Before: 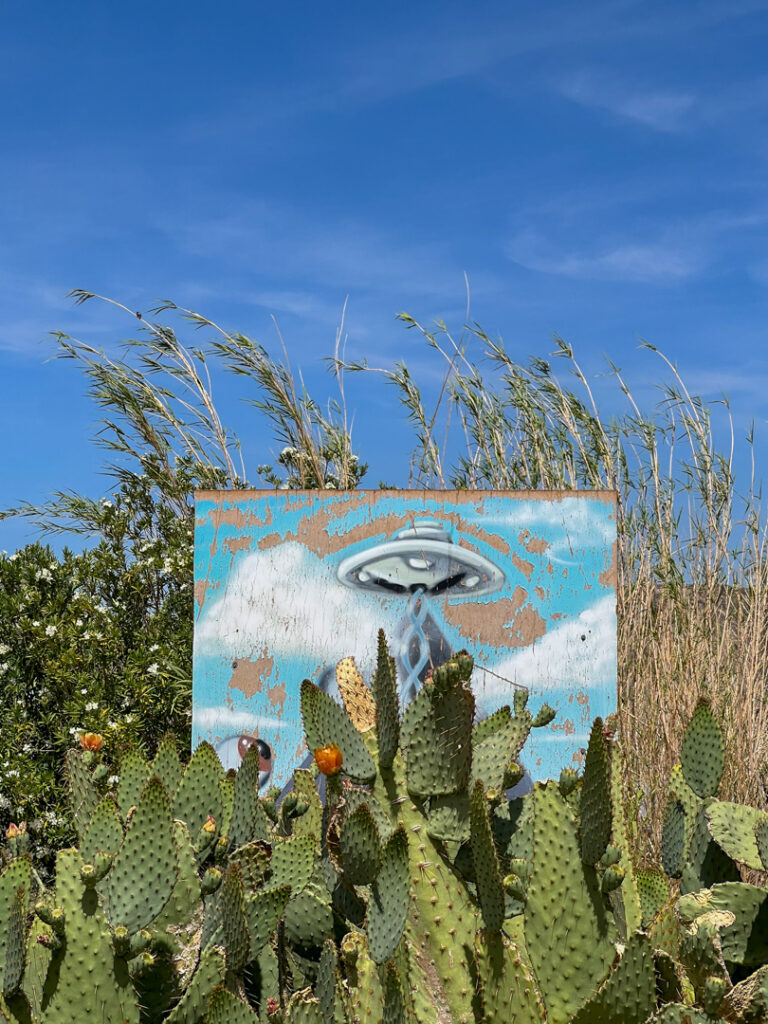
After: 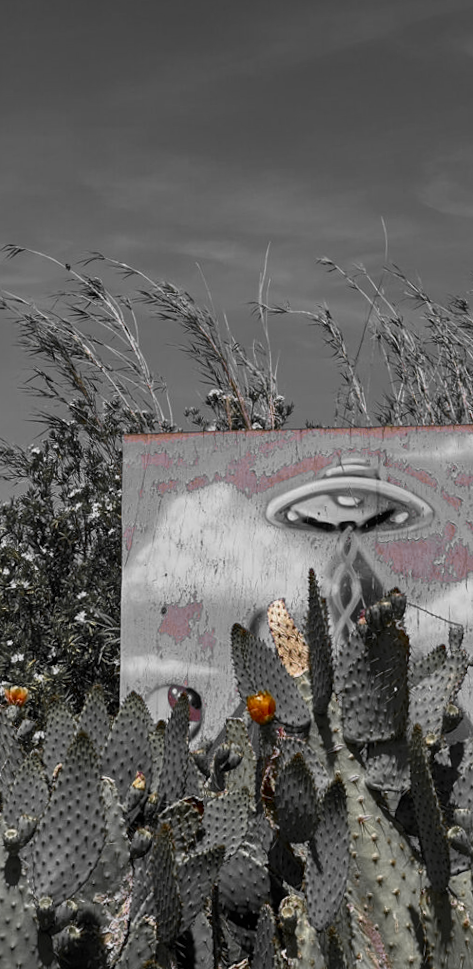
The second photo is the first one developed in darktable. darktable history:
color zones: curves: ch0 [(0, 0.447) (0.184, 0.543) (0.323, 0.476) (0.429, 0.445) (0.571, 0.443) (0.714, 0.451) (0.857, 0.452) (1, 0.447)]; ch1 [(0, 0.464) (0.176, 0.46) (0.287, 0.177) (0.429, 0.002) (0.571, 0) (0.714, 0) (0.857, 0) (1, 0.464)], mix 20%
contrast brightness saturation: contrast 0.07, brightness -0.14, saturation 0.11
white balance: red 0.871, blue 1.249
color correction: highlights a* 14.52, highlights b* 4.84
crop and rotate: left 6.617%, right 26.717%
rotate and perspective: rotation -1.68°, lens shift (vertical) -0.146, crop left 0.049, crop right 0.912, crop top 0.032, crop bottom 0.96
